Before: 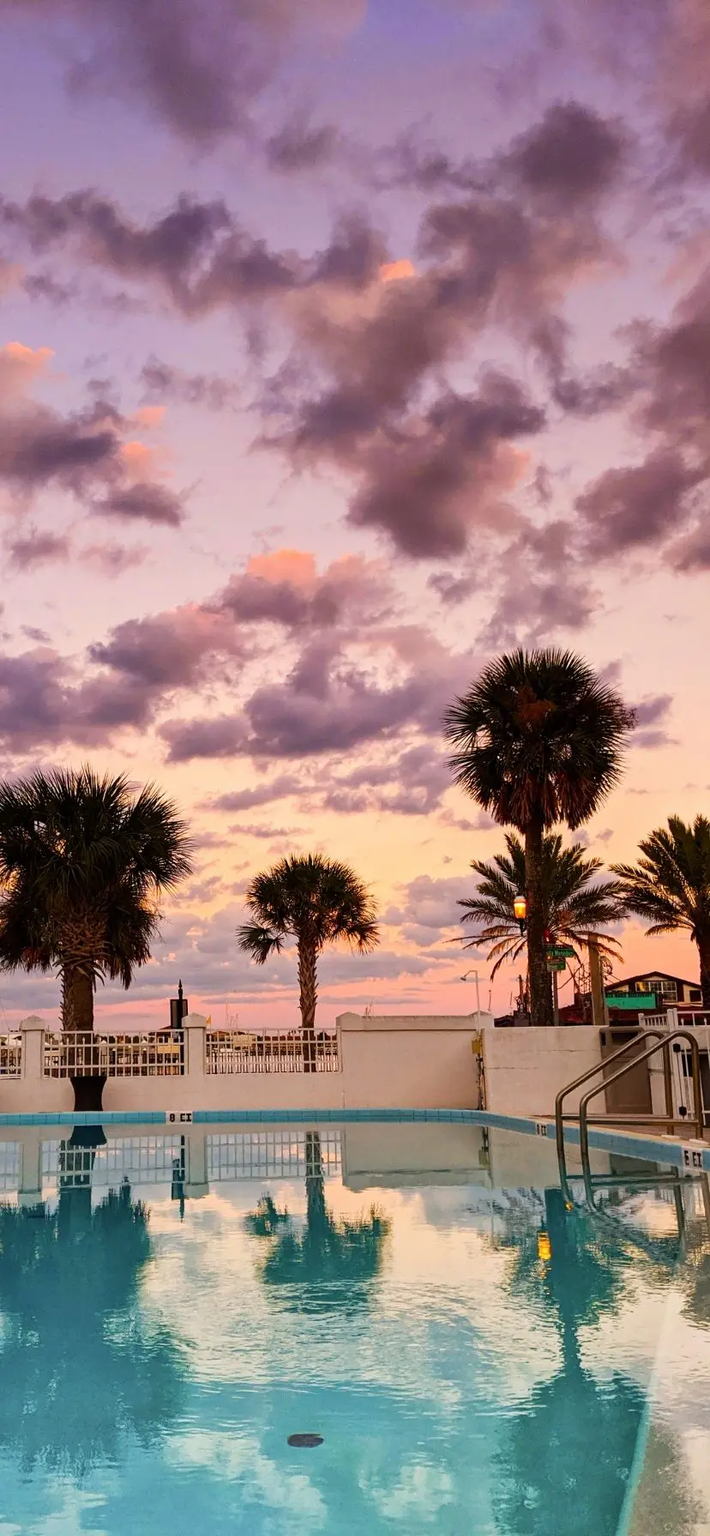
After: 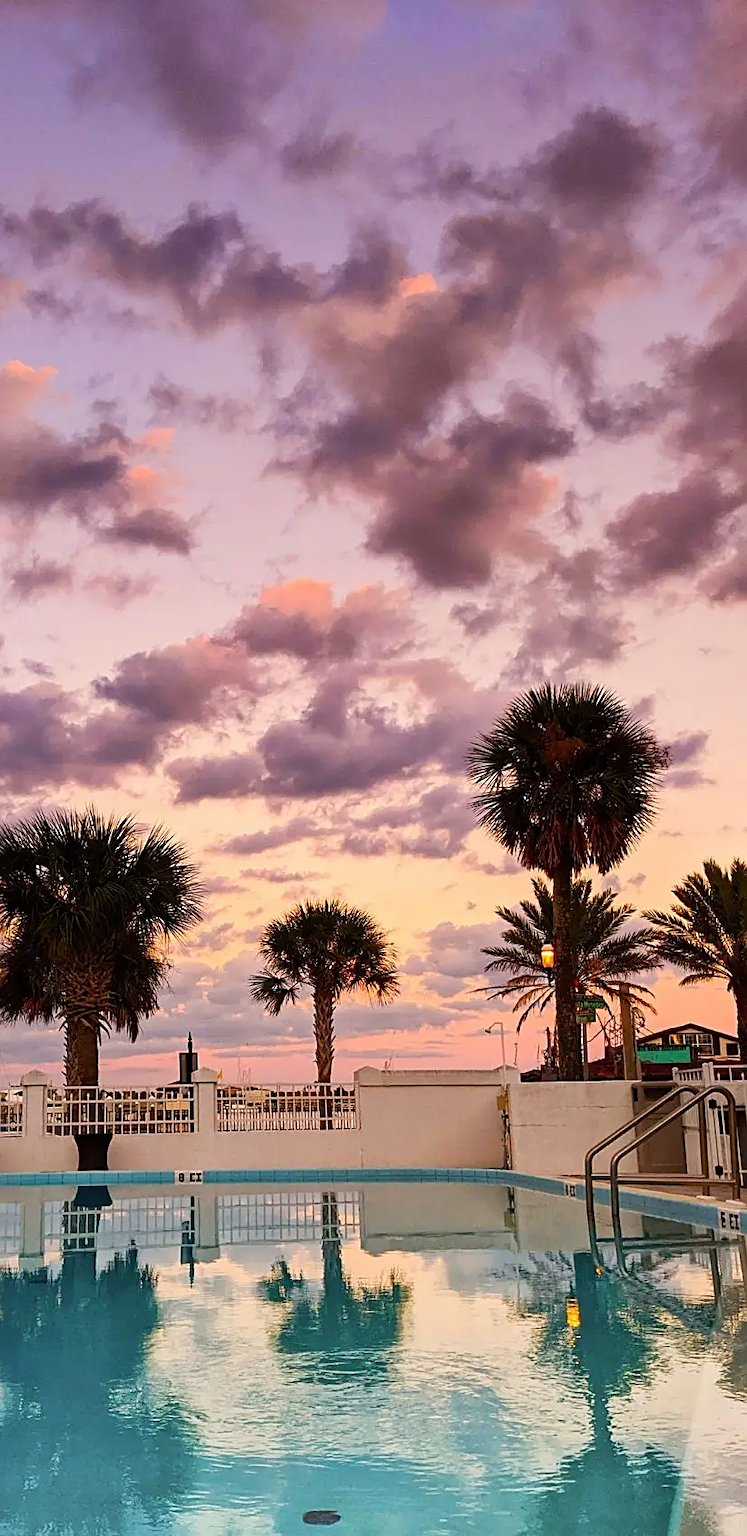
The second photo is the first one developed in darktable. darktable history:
sharpen: on, module defaults
crop and rotate: top 0.001%, bottom 5.06%
